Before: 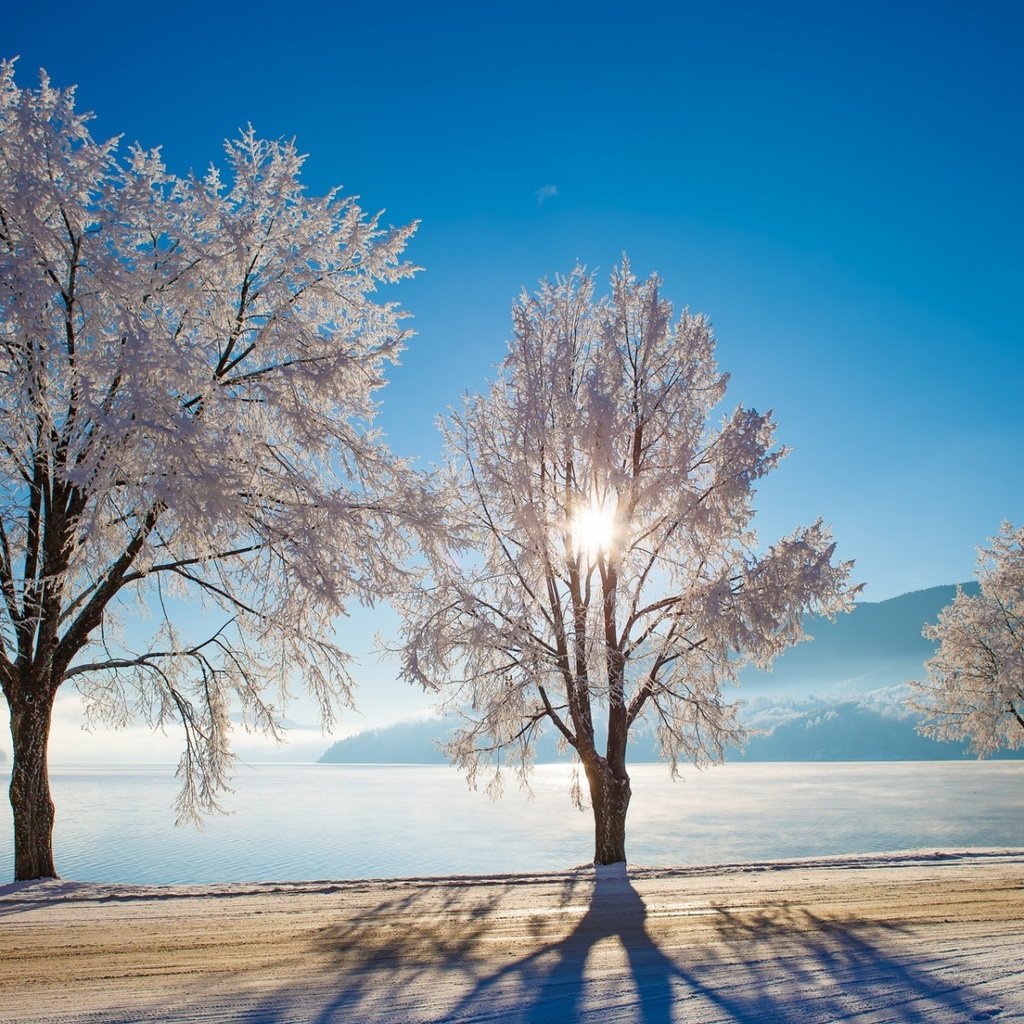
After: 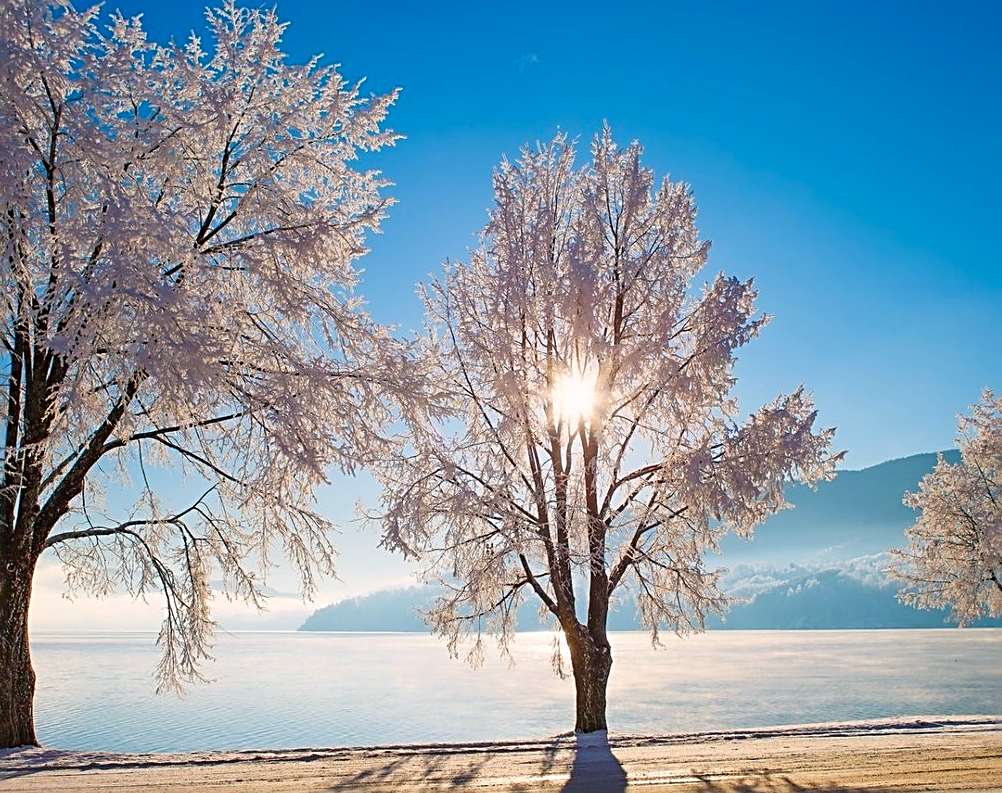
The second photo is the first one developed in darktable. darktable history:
sharpen: radius 2.534, amount 0.62
tone equalizer: smoothing diameter 2.18%, edges refinement/feathering 24.73, mask exposure compensation -1.57 EV, filter diffusion 5
crop and rotate: left 1.935%, top 12.968%, right 0.196%, bottom 9.586%
color correction: highlights a* 3.26, highlights b* 2.13, saturation 1.19
